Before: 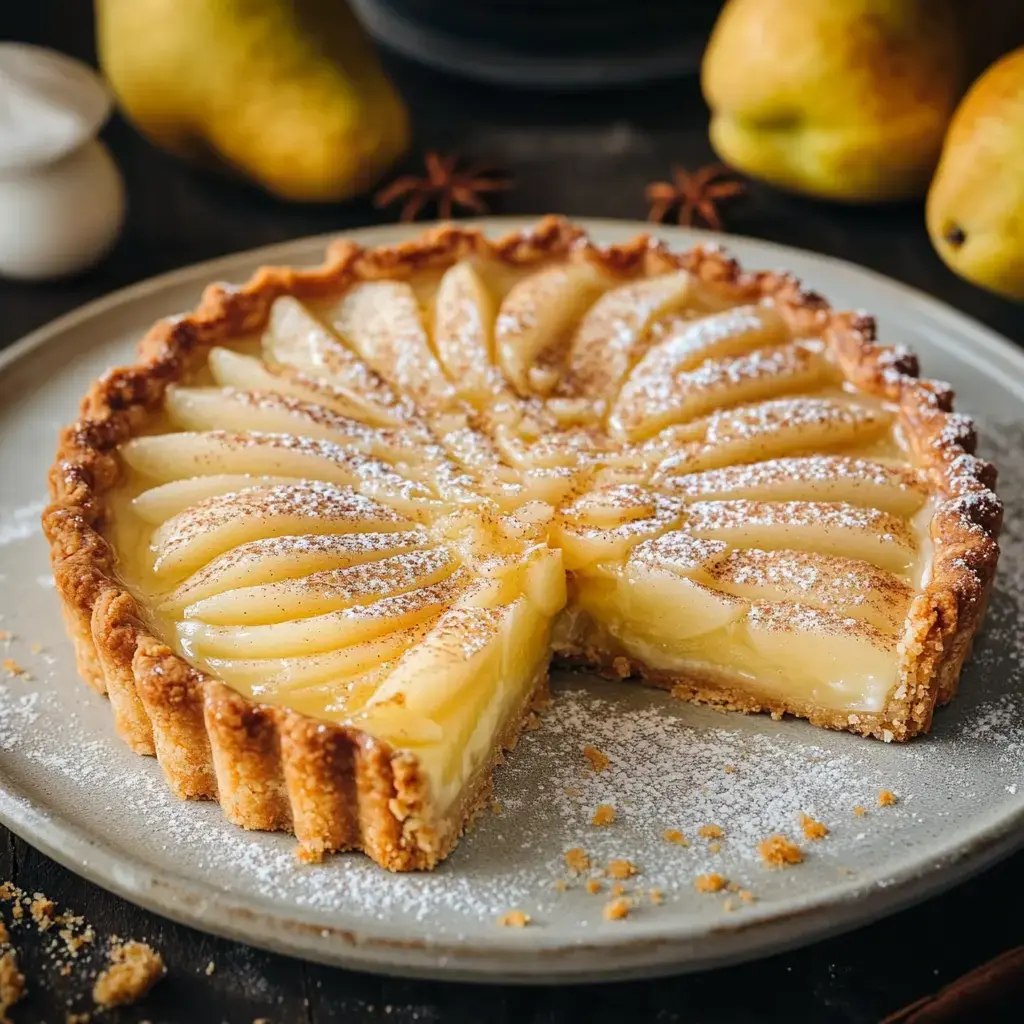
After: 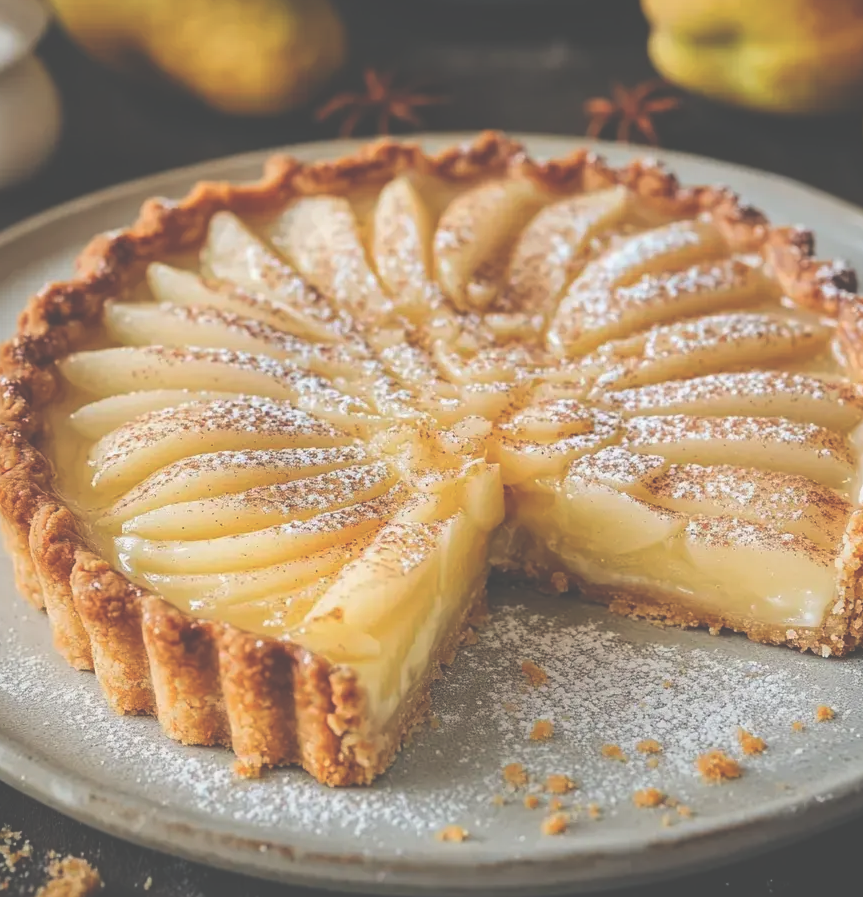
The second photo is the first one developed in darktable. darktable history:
crop: left 6.079%, top 8.339%, right 9.548%, bottom 3.978%
exposure: black level correction -0.06, exposure -0.049 EV, compensate exposure bias true, compensate highlight preservation false
